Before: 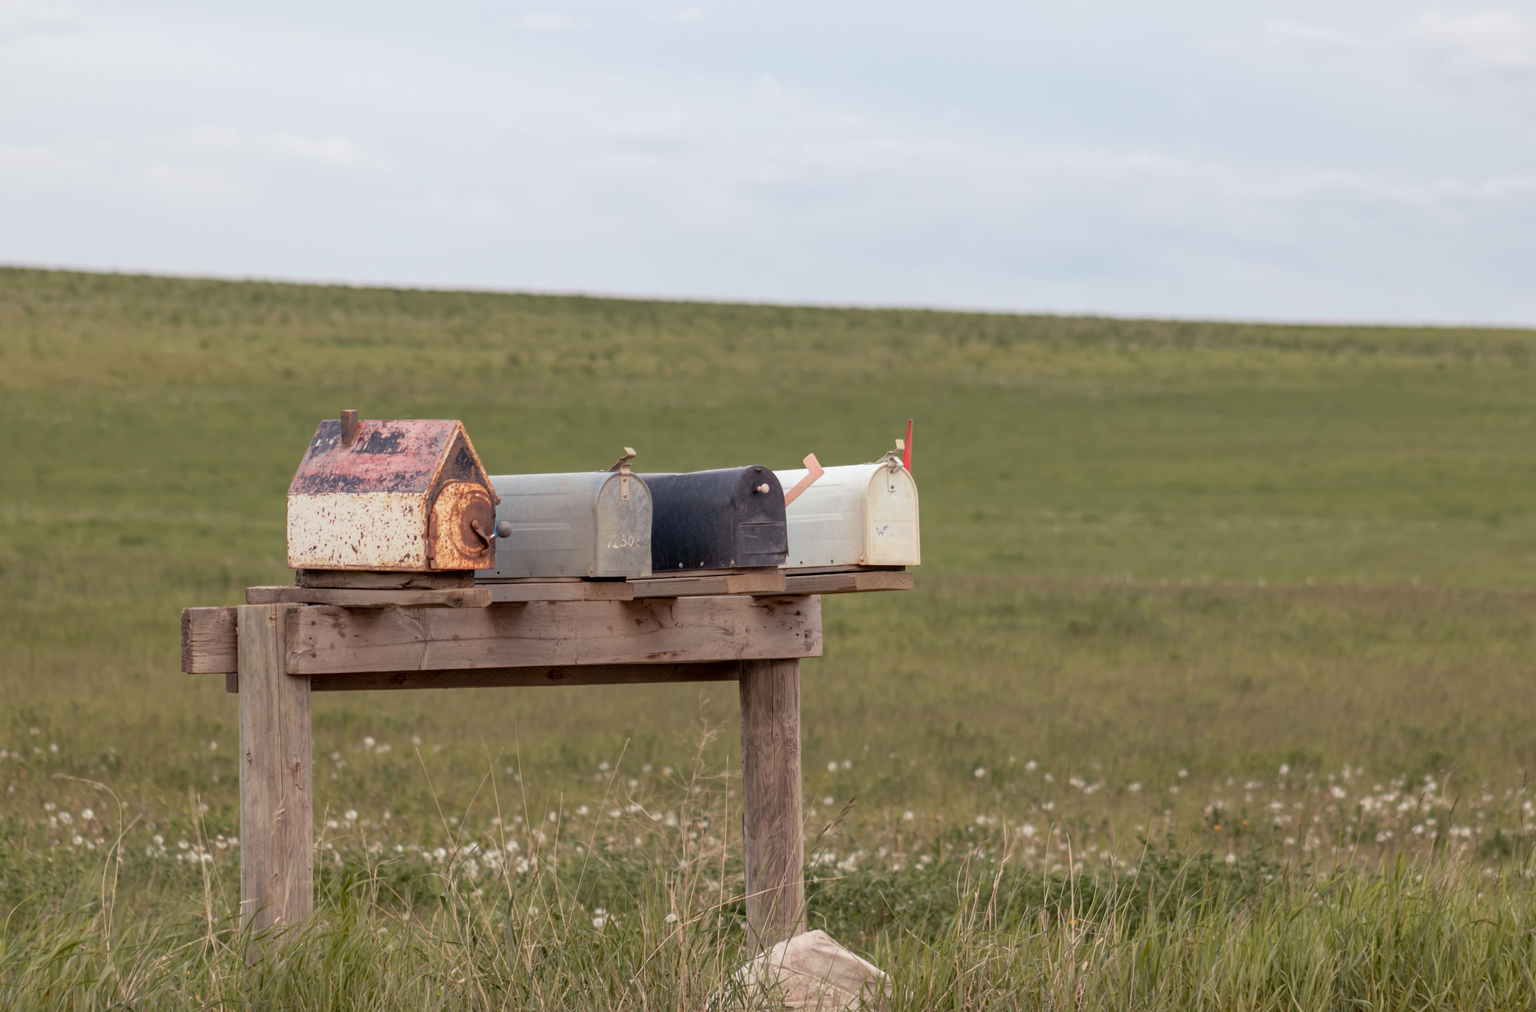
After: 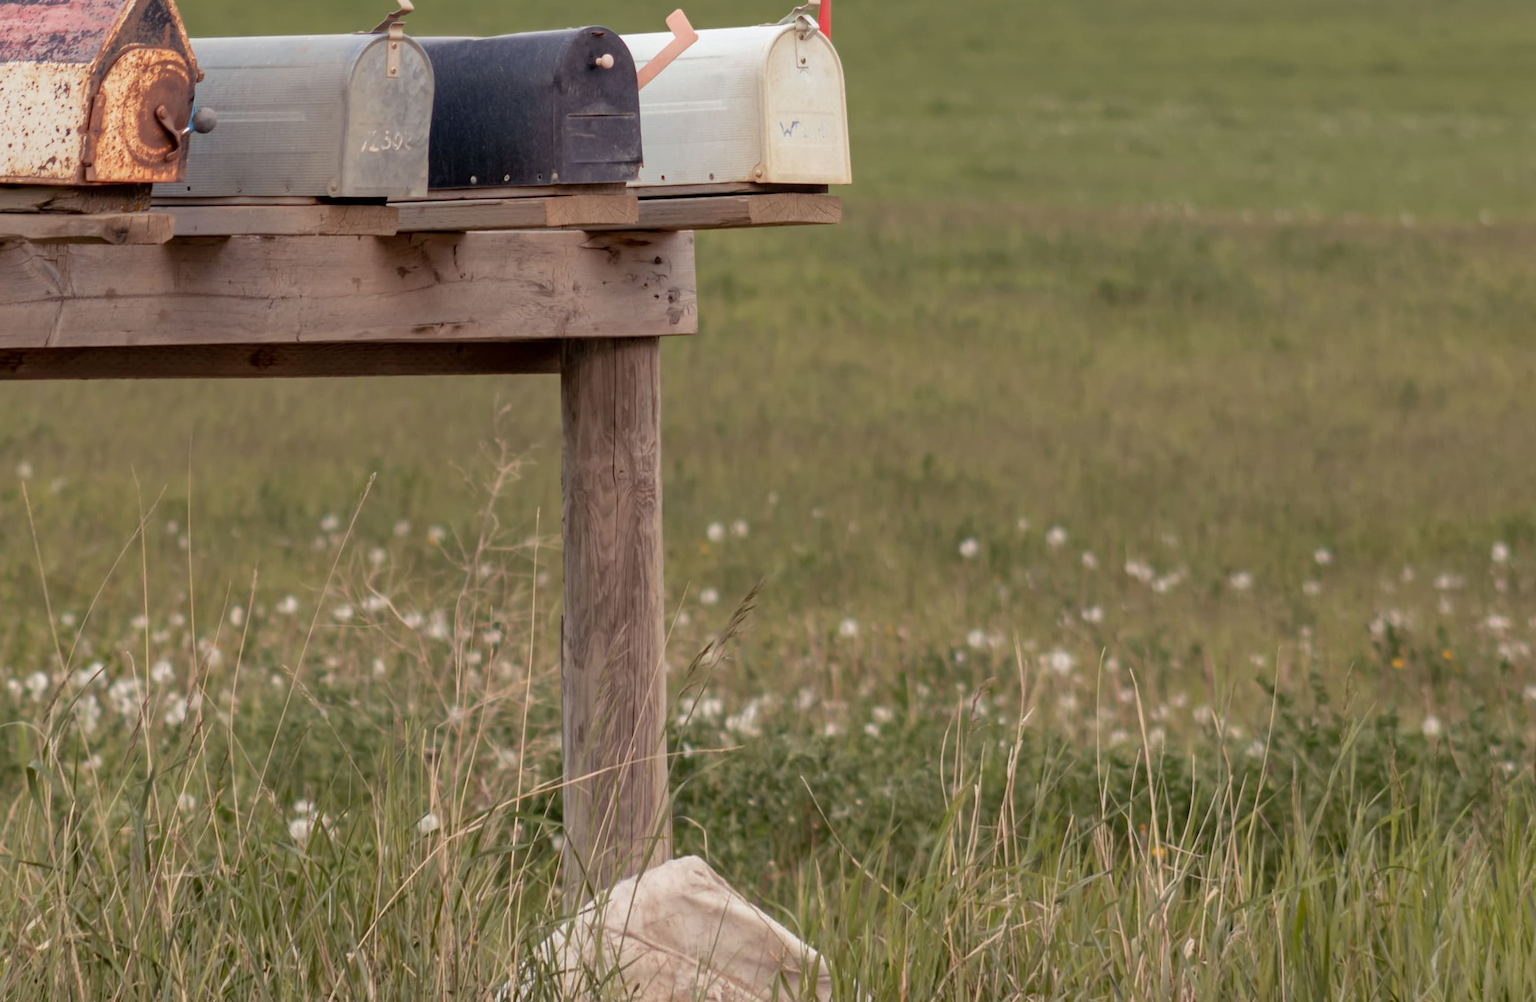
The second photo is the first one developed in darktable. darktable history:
crop and rotate: left 17.299%, top 35.115%, right 7.015%, bottom 1.024%
rotate and perspective: rotation 0.72°, lens shift (vertical) -0.352, lens shift (horizontal) -0.051, crop left 0.152, crop right 0.859, crop top 0.019, crop bottom 0.964
